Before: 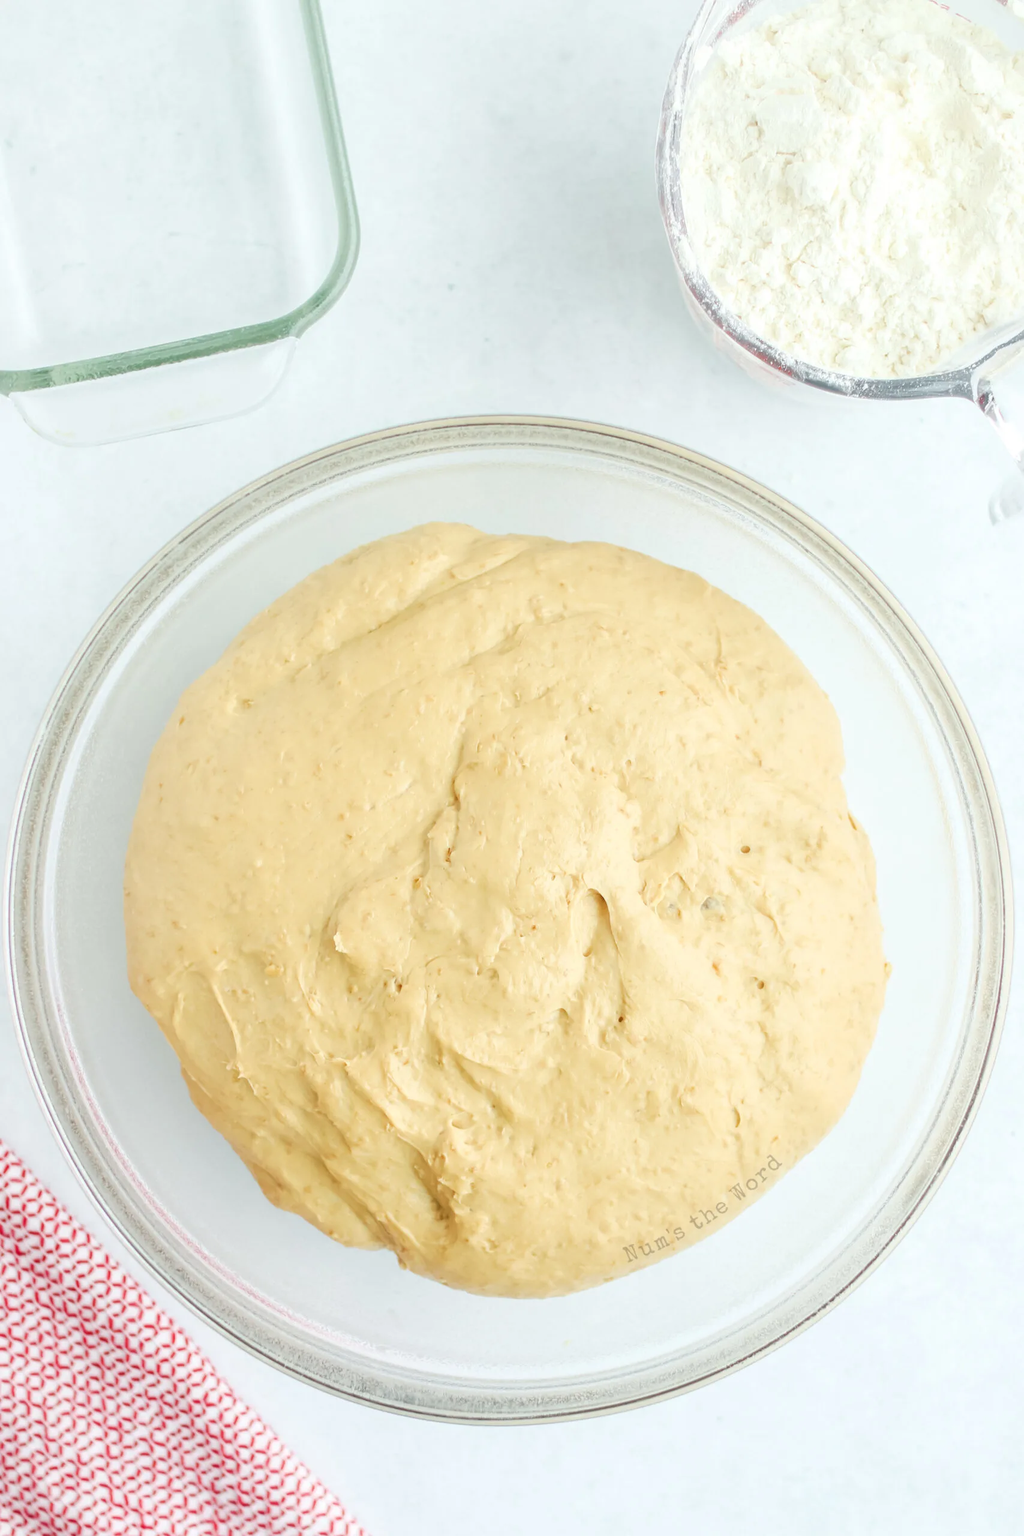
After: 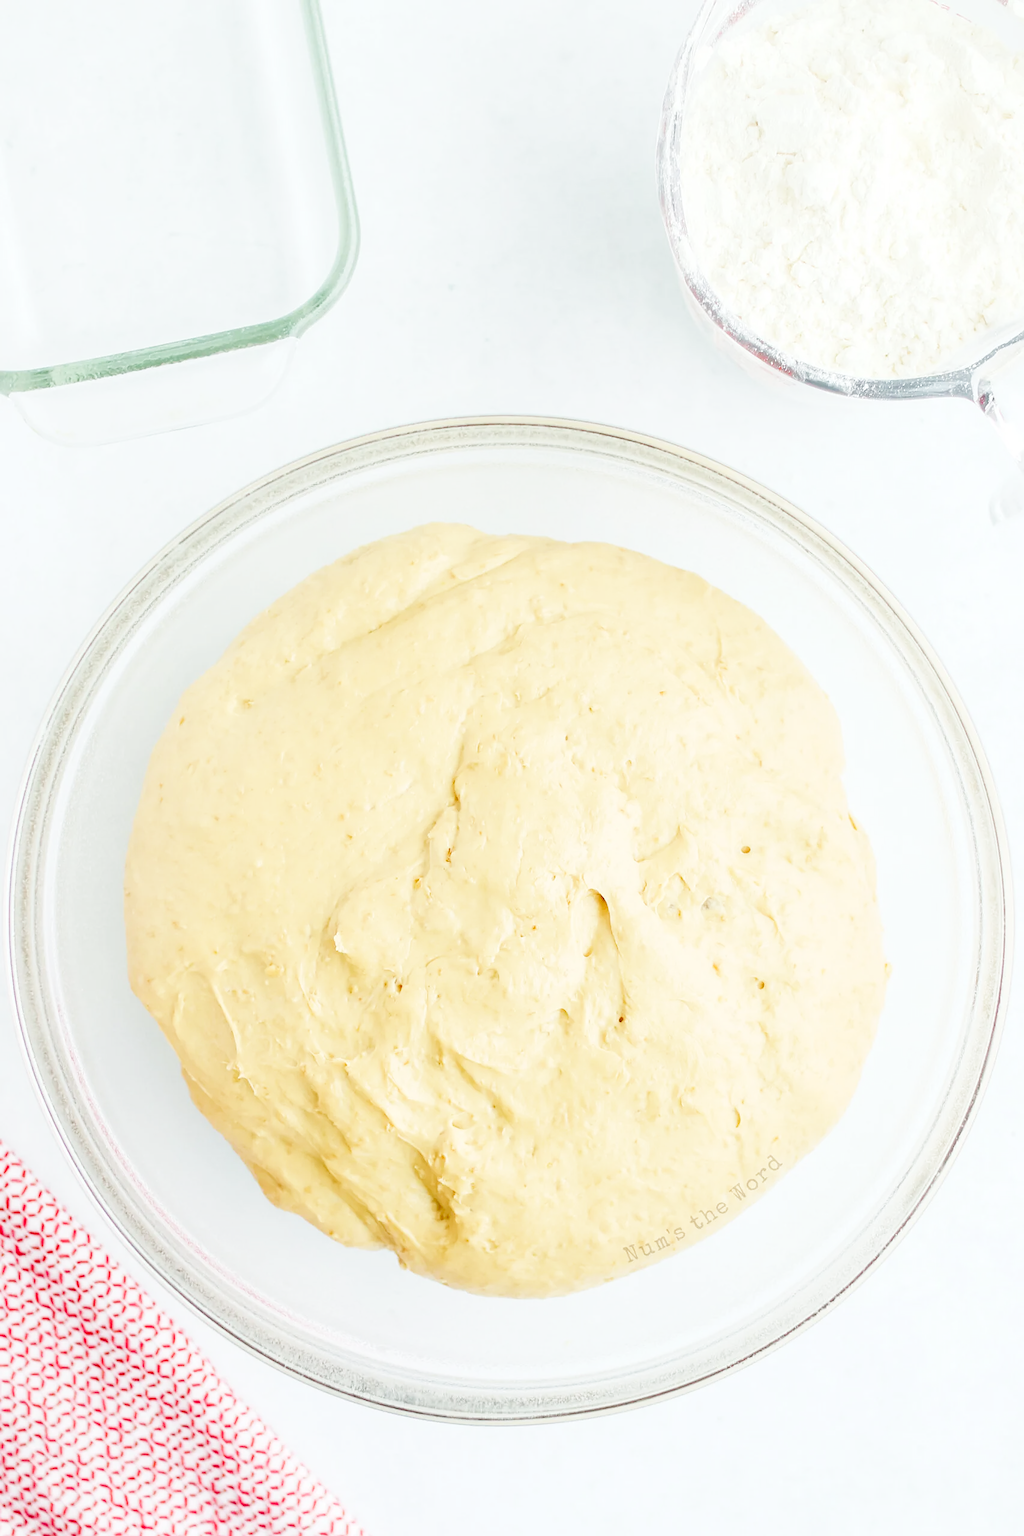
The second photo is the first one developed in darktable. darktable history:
sharpen: radius 0.969, amount 0.604
base curve: curves: ch0 [(0, 0) (0.036, 0.025) (0.121, 0.166) (0.206, 0.329) (0.605, 0.79) (1, 1)], preserve colors none
